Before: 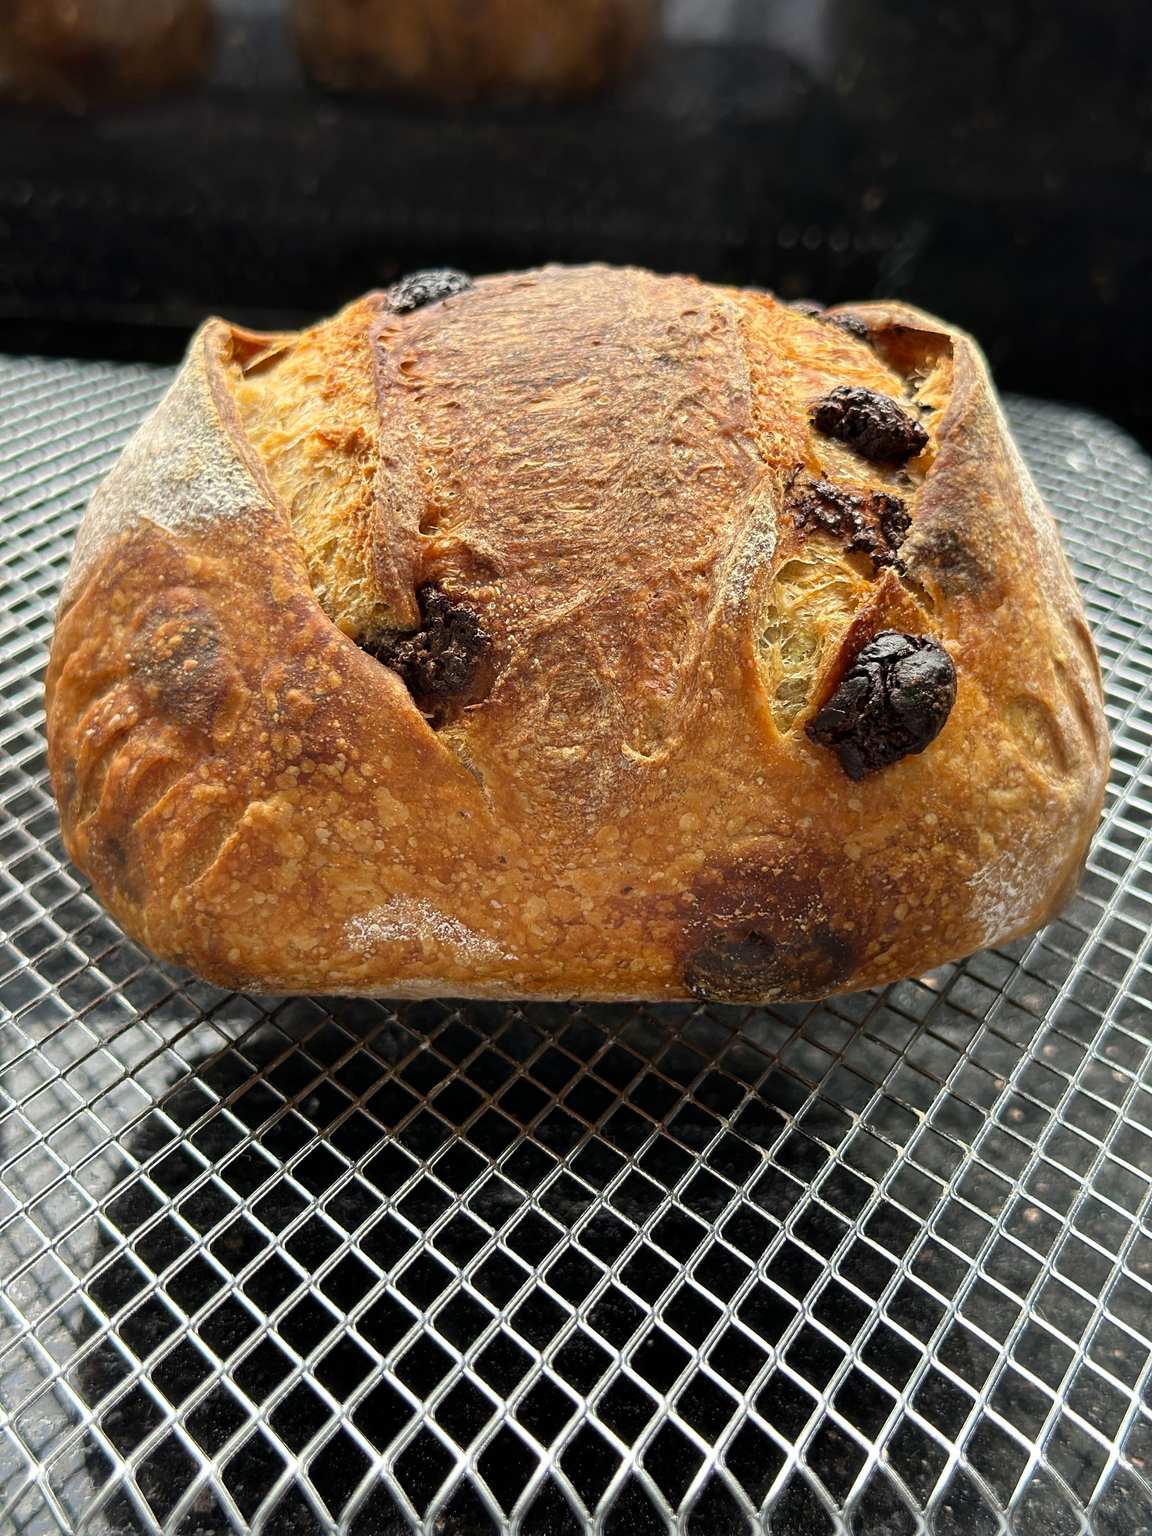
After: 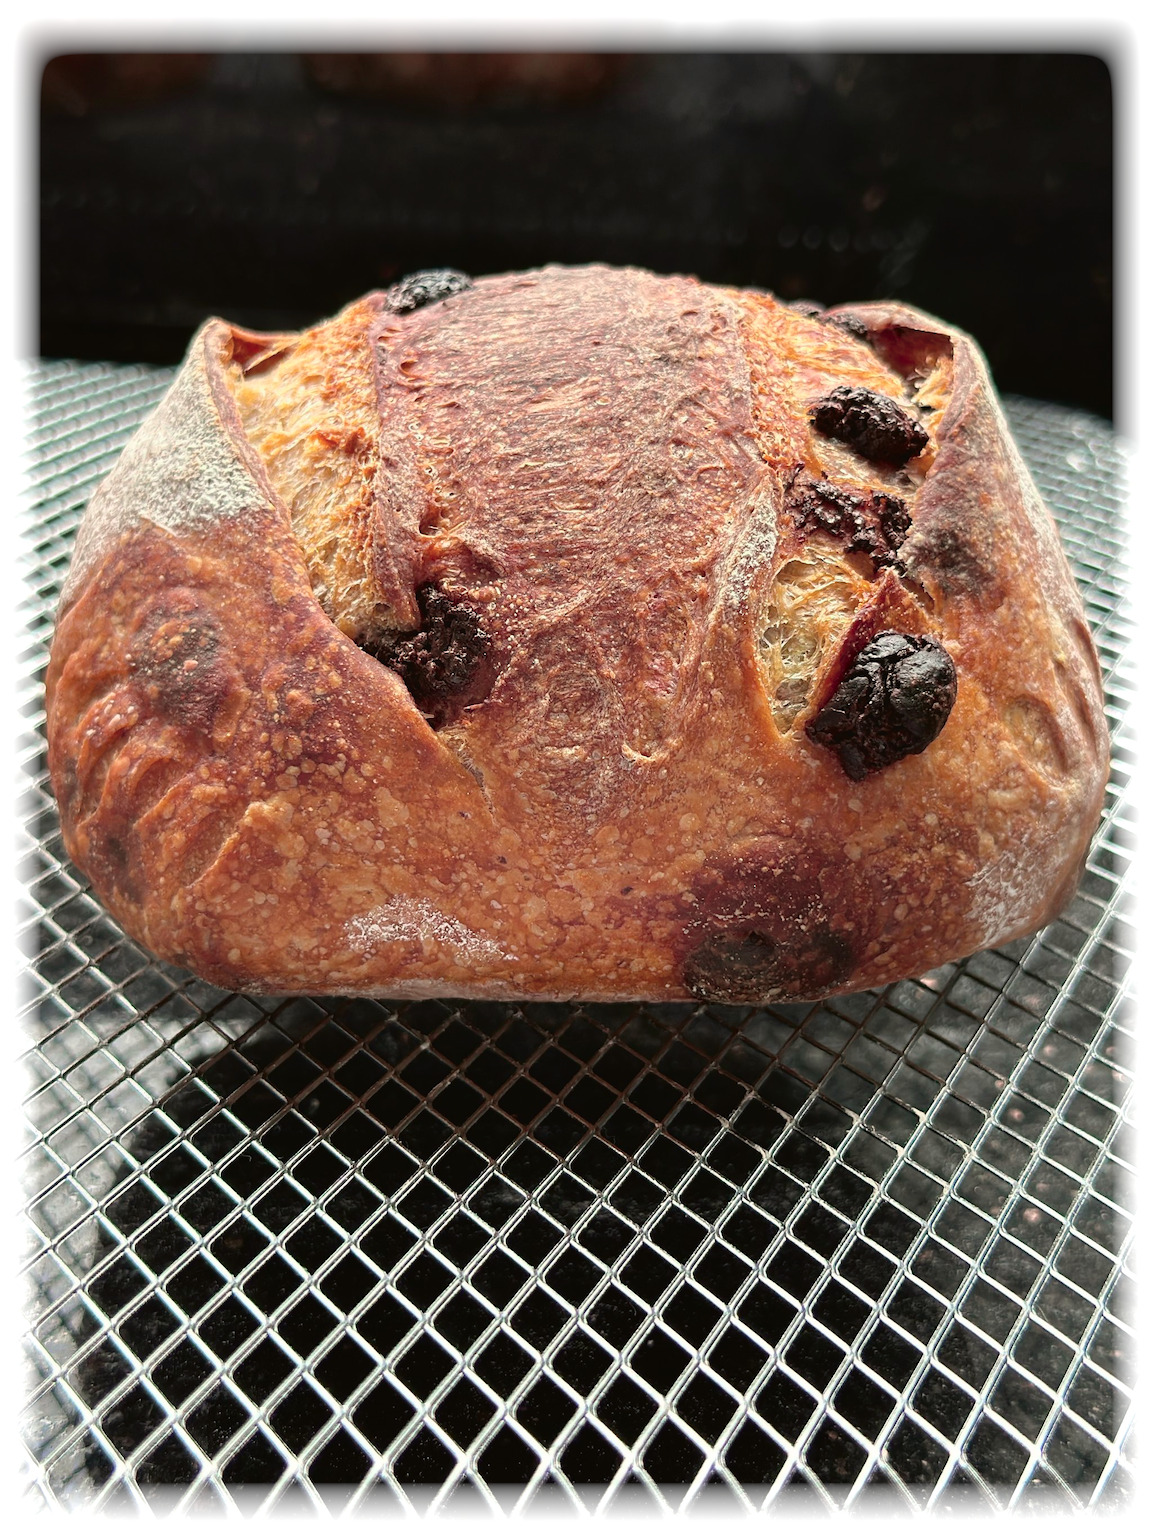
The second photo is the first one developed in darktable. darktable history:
local contrast: mode bilateral grid, contrast 100, coarseness 100, detail 94%, midtone range 0.2
tone curve: curves: ch0 [(0, 0.021) (0.059, 0.053) (0.197, 0.191) (0.32, 0.311) (0.495, 0.505) (0.725, 0.731) (0.89, 0.919) (1, 1)]; ch1 [(0, 0) (0.094, 0.081) (0.285, 0.299) (0.401, 0.424) (0.453, 0.439) (0.495, 0.496) (0.54, 0.55) (0.615, 0.637) (0.657, 0.683) (1, 1)]; ch2 [(0, 0) (0.257, 0.217) (0.43, 0.421) (0.498, 0.507) (0.547, 0.539) (0.595, 0.56) (0.644, 0.599) (1, 1)], color space Lab, independent channels, preserve colors none
vignetting: fall-off start 93%, fall-off radius 5%, brightness 1, saturation -0.49, automatic ratio true, width/height ratio 1.332, shape 0.04, unbound false
